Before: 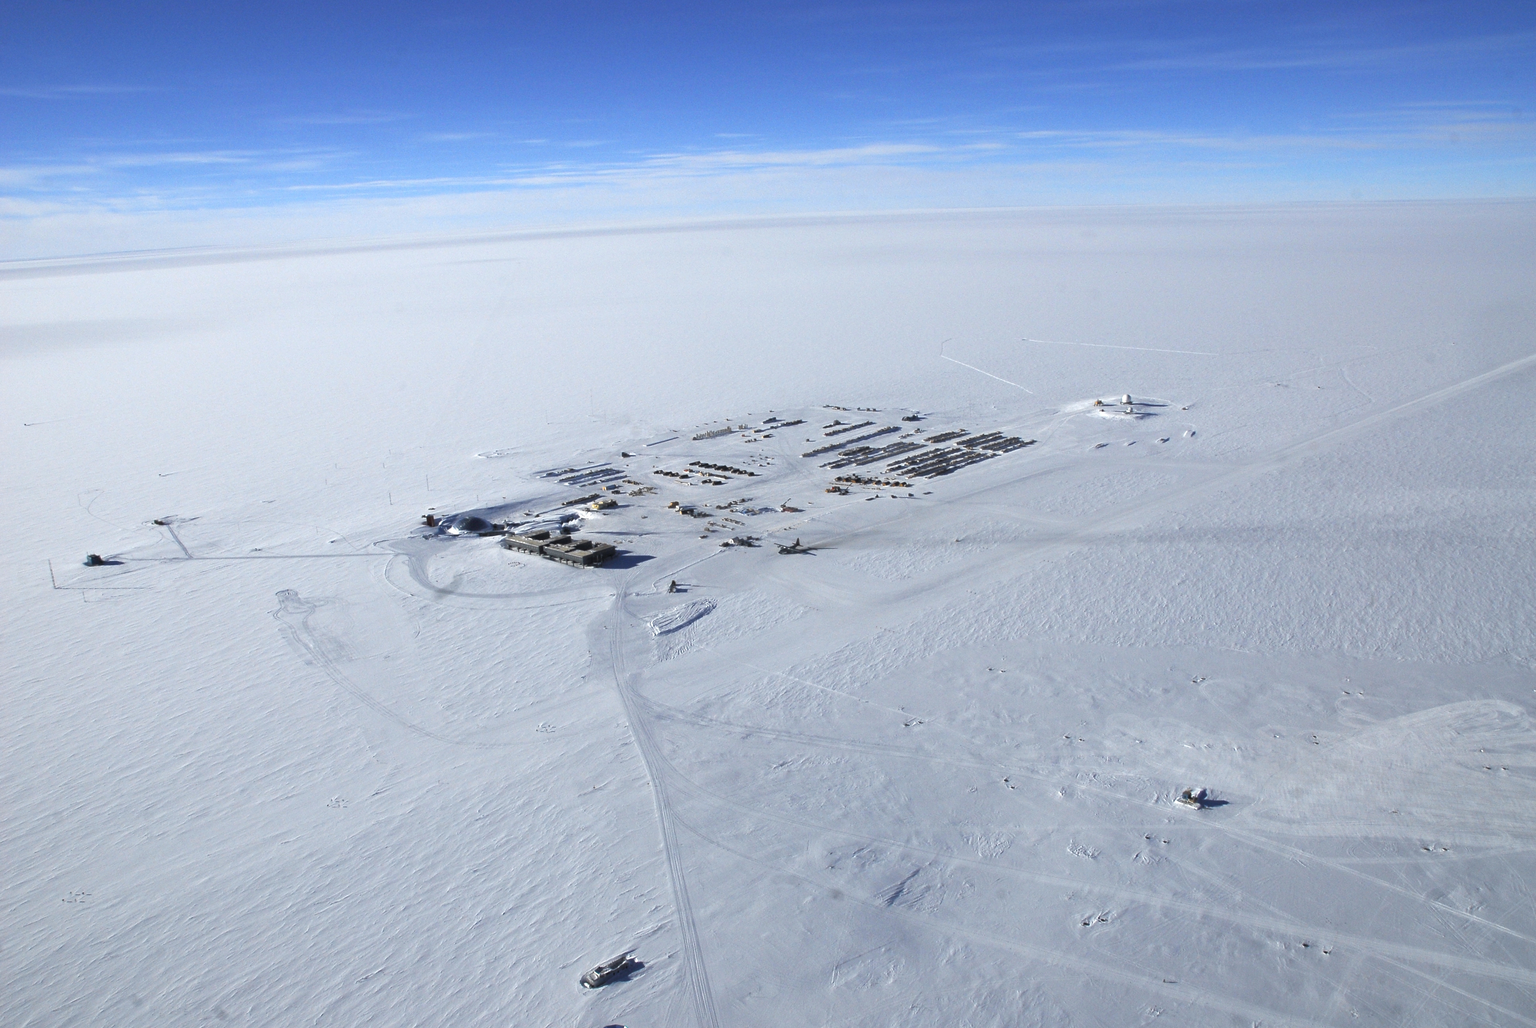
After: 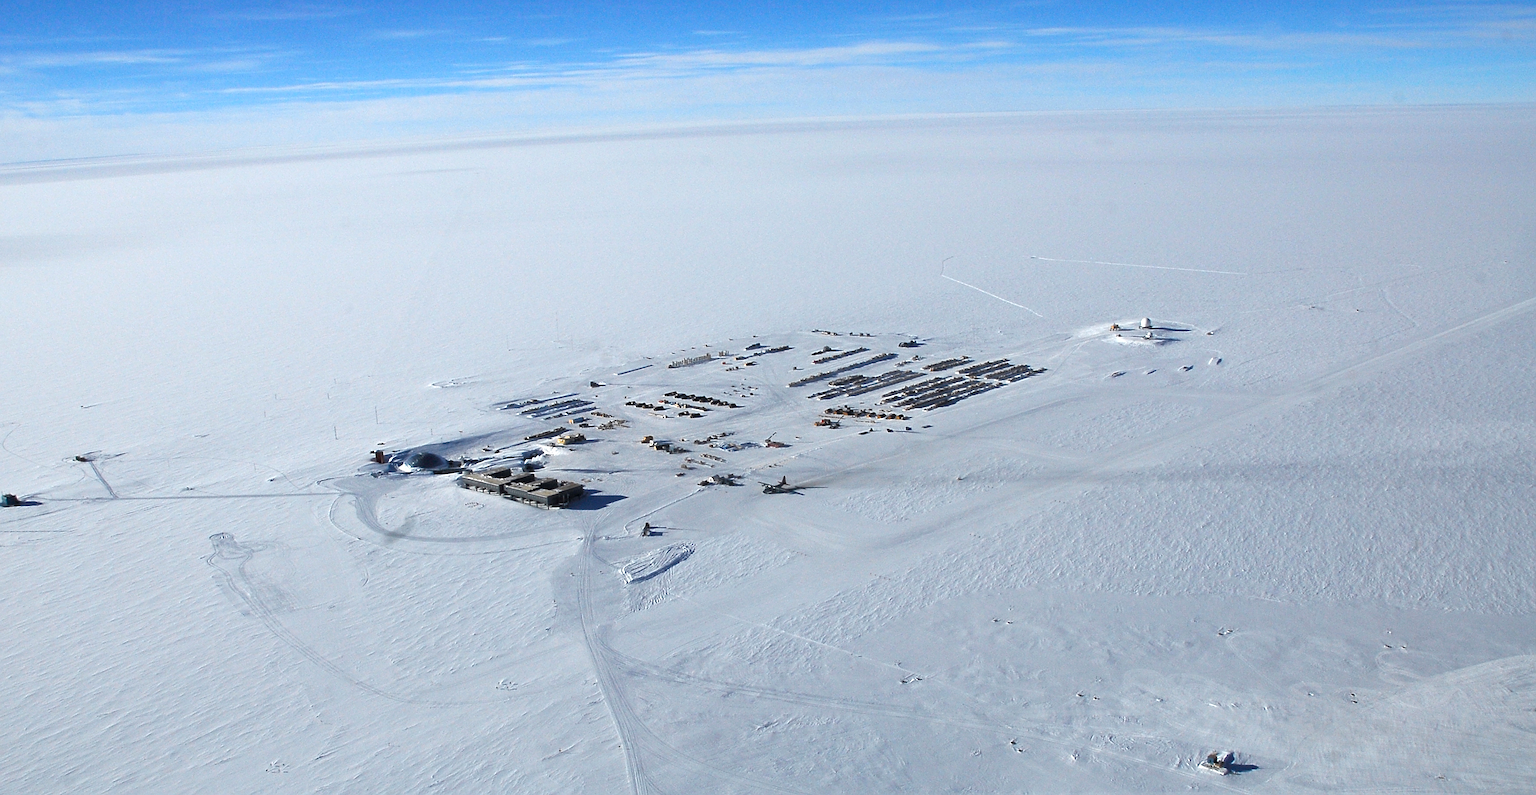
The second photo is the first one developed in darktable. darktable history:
sharpen: on, module defaults
crop: left 5.596%, top 10.314%, right 3.534%, bottom 19.395%
